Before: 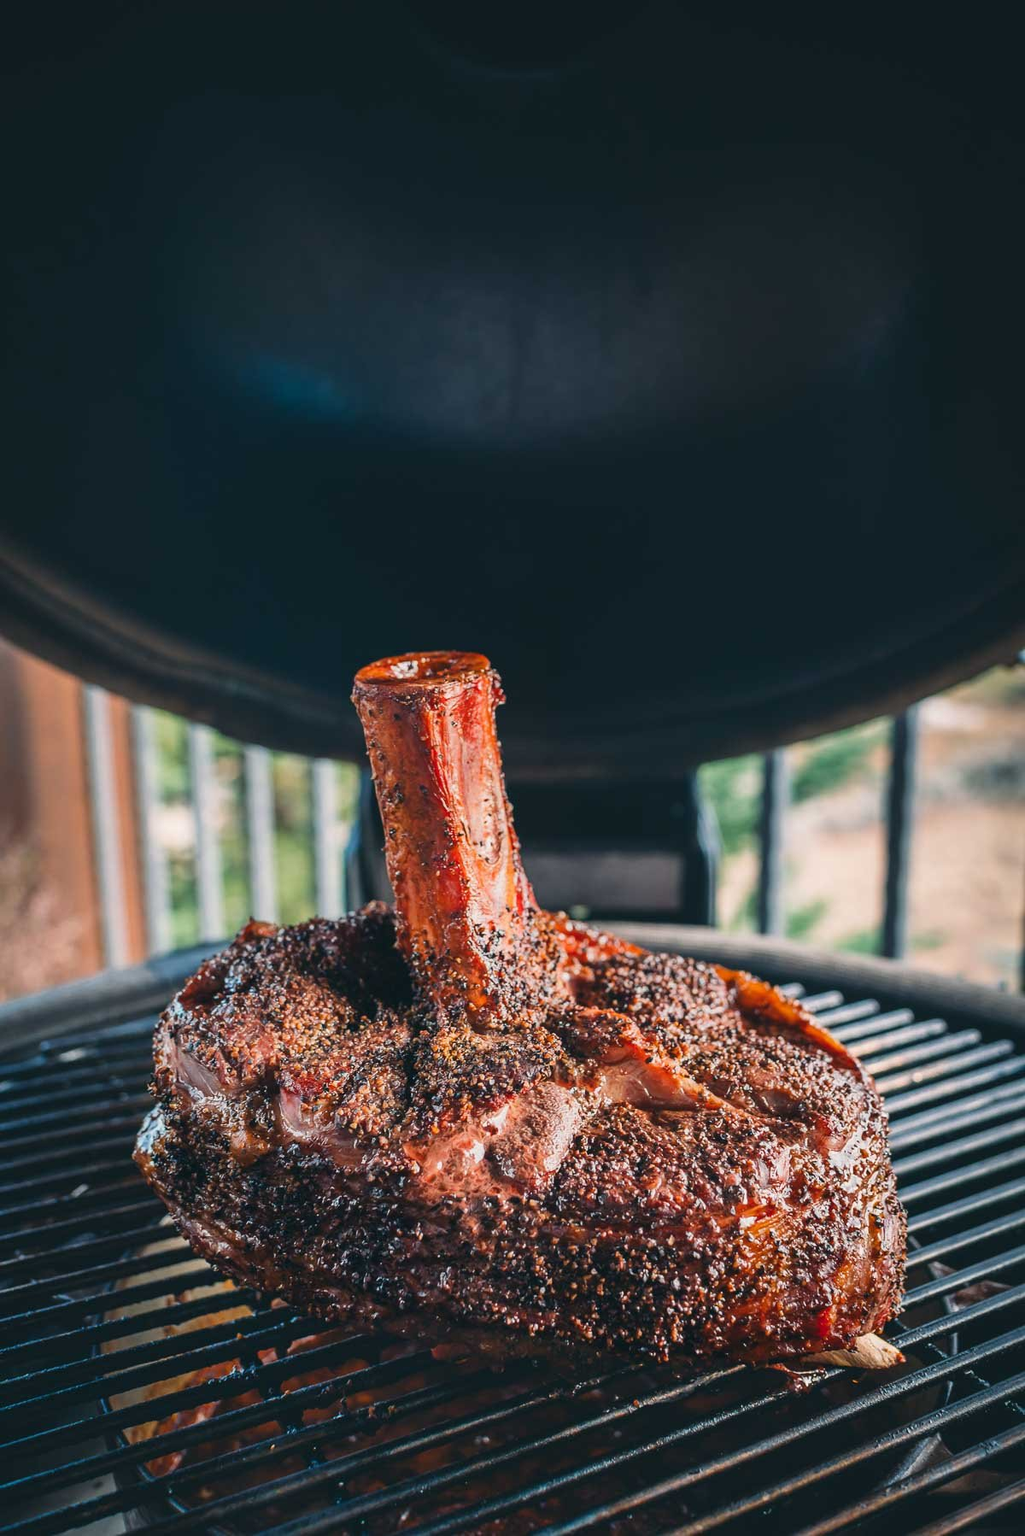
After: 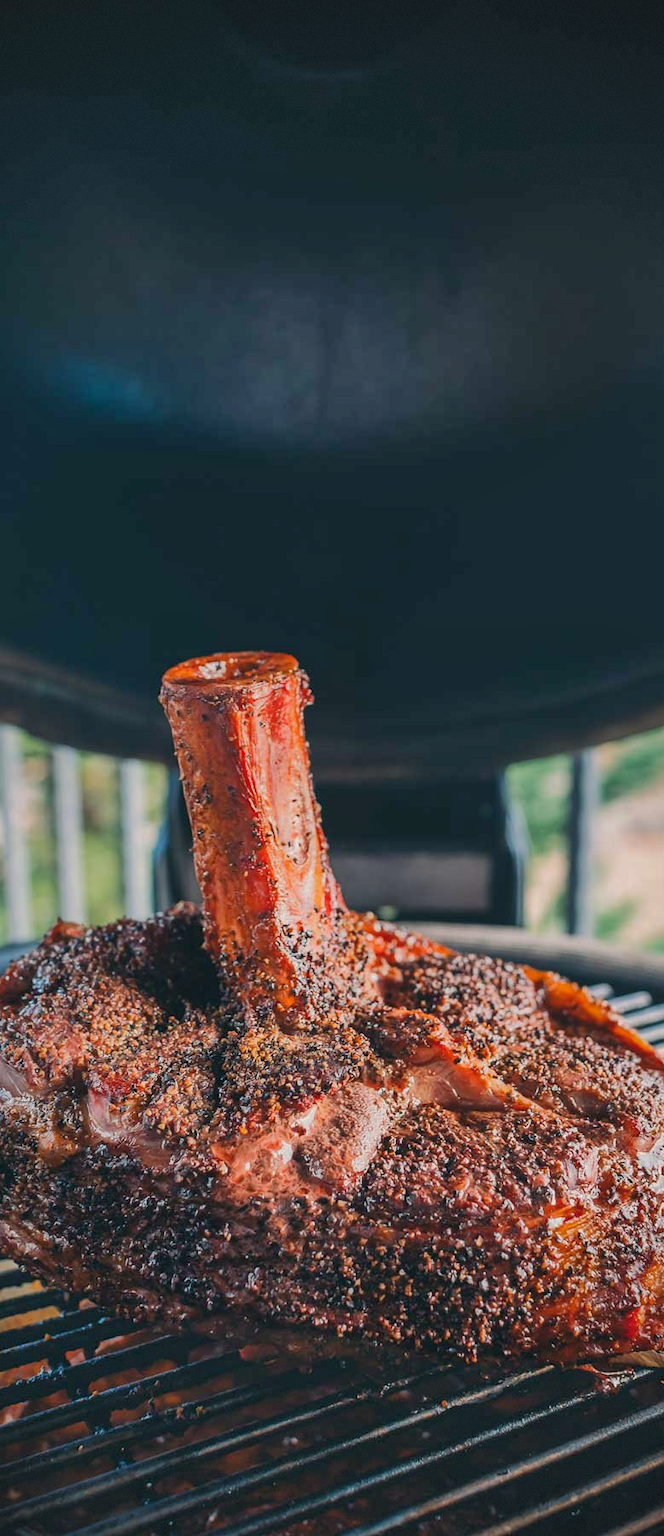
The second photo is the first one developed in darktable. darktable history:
shadows and highlights: shadows 39.89, highlights -59.92
crop and rotate: left 18.782%, right 16.39%
vignetting: dithering 8-bit output
tone equalizer: on, module defaults
